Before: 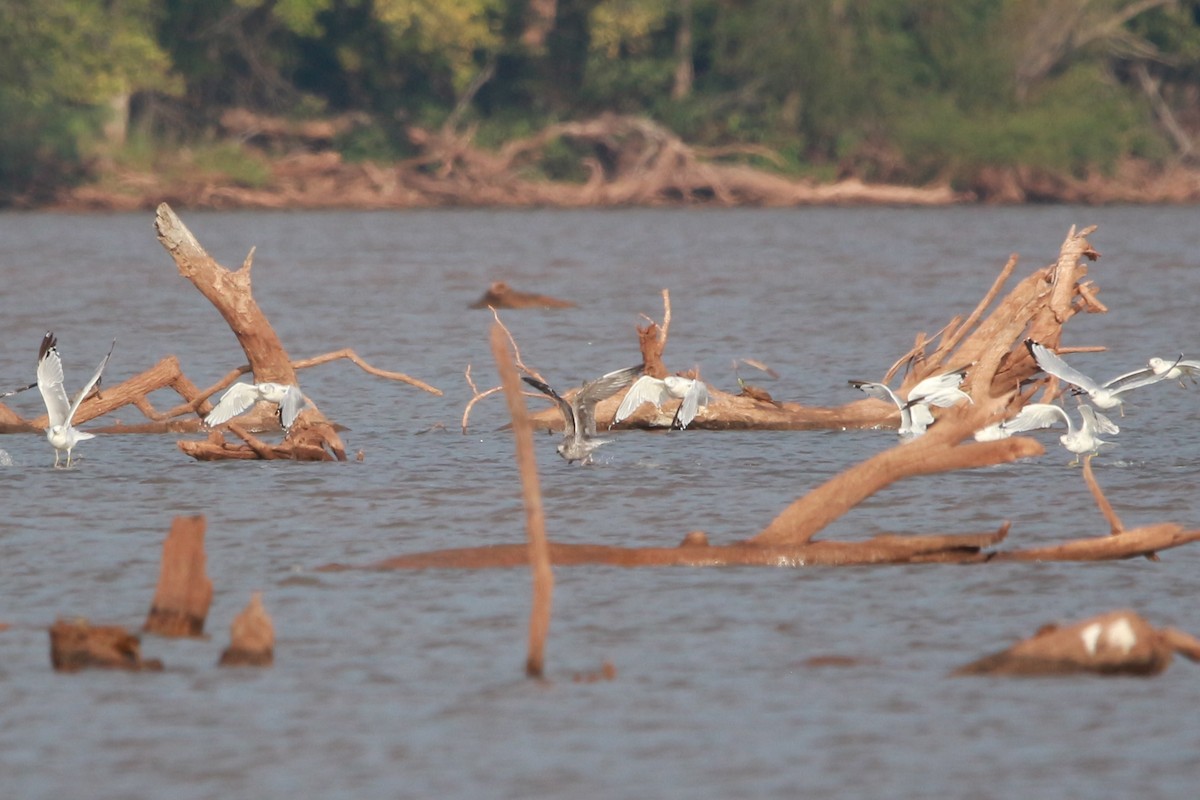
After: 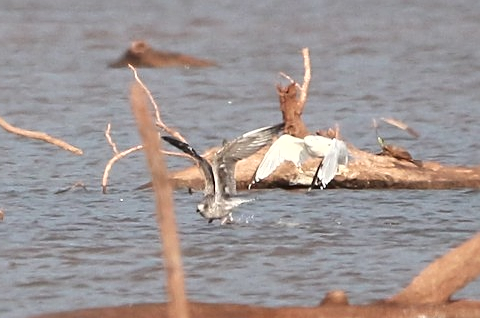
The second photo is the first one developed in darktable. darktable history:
sharpen: on, module defaults
crop: left 30.022%, top 30.143%, right 29.927%, bottom 30.045%
tone curve: curves: ch0 [(0, 0) (0.003, 0.002) (0.011, 0.006) (0.025, 0.014) (0.044, 0.025) (0.069, 0.039) (0.1, 0.056) (0.136, 0.082) (0.177, 0.116) (0.224, 0.163) (0.277, 0.233) (0.335, 0.311) (0.399, 0.396) (0.468, 0.488) (0.543, 0.588) (0.623, 0.695) (0.709, 0.809) (0.801, 0.912) (0.898, 0.997) (1, 1)], color space Lab, independent channels, preserve colors none
